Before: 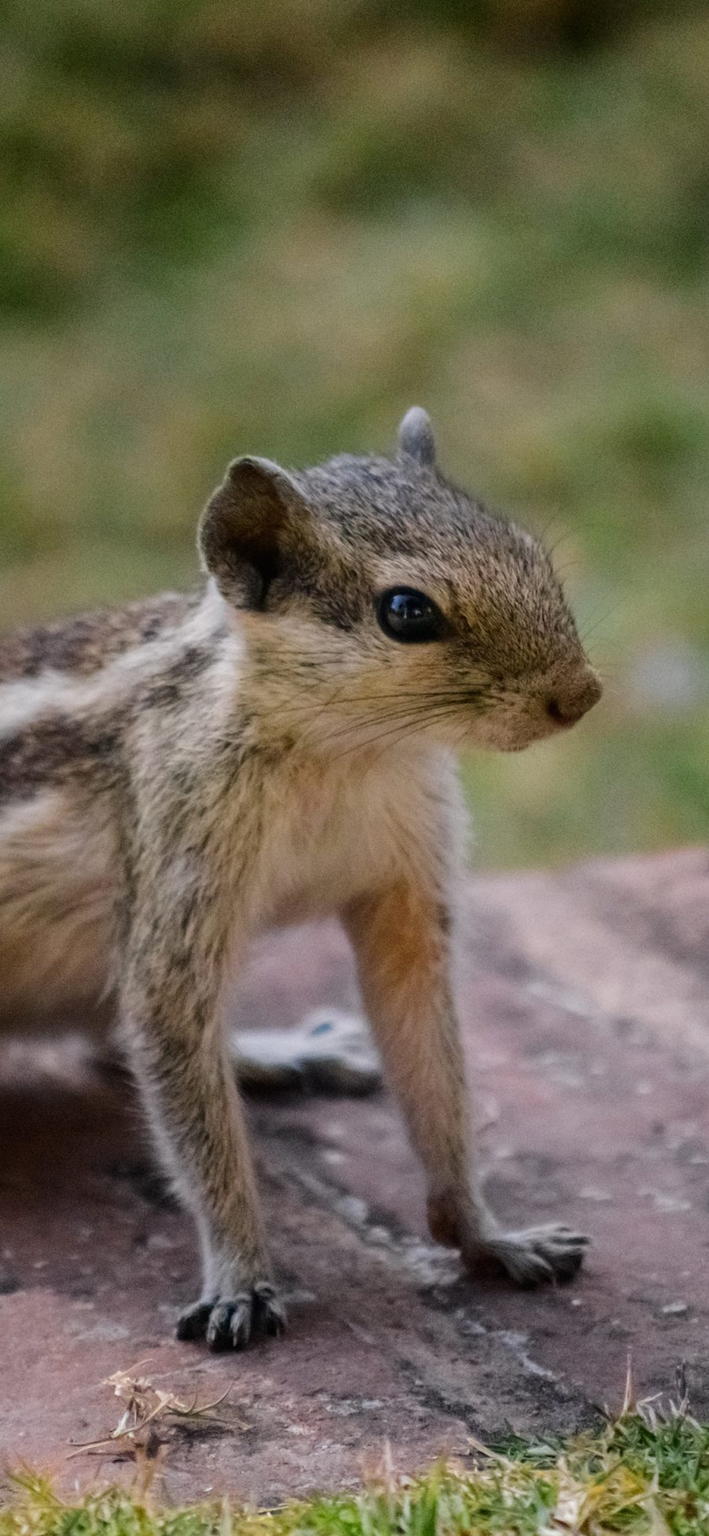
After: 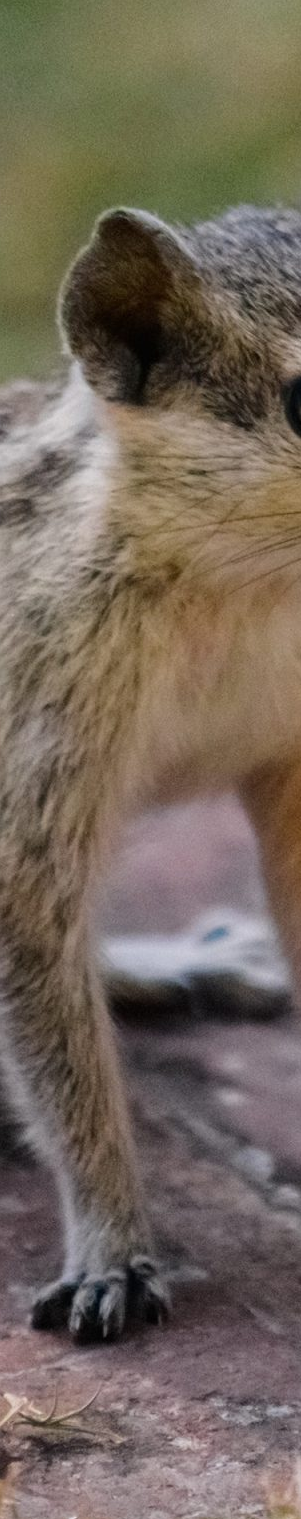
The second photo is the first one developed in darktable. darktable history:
crop and rotate: left 21.452%, top 19.068%, right 45.068%, bottom 2.978%
